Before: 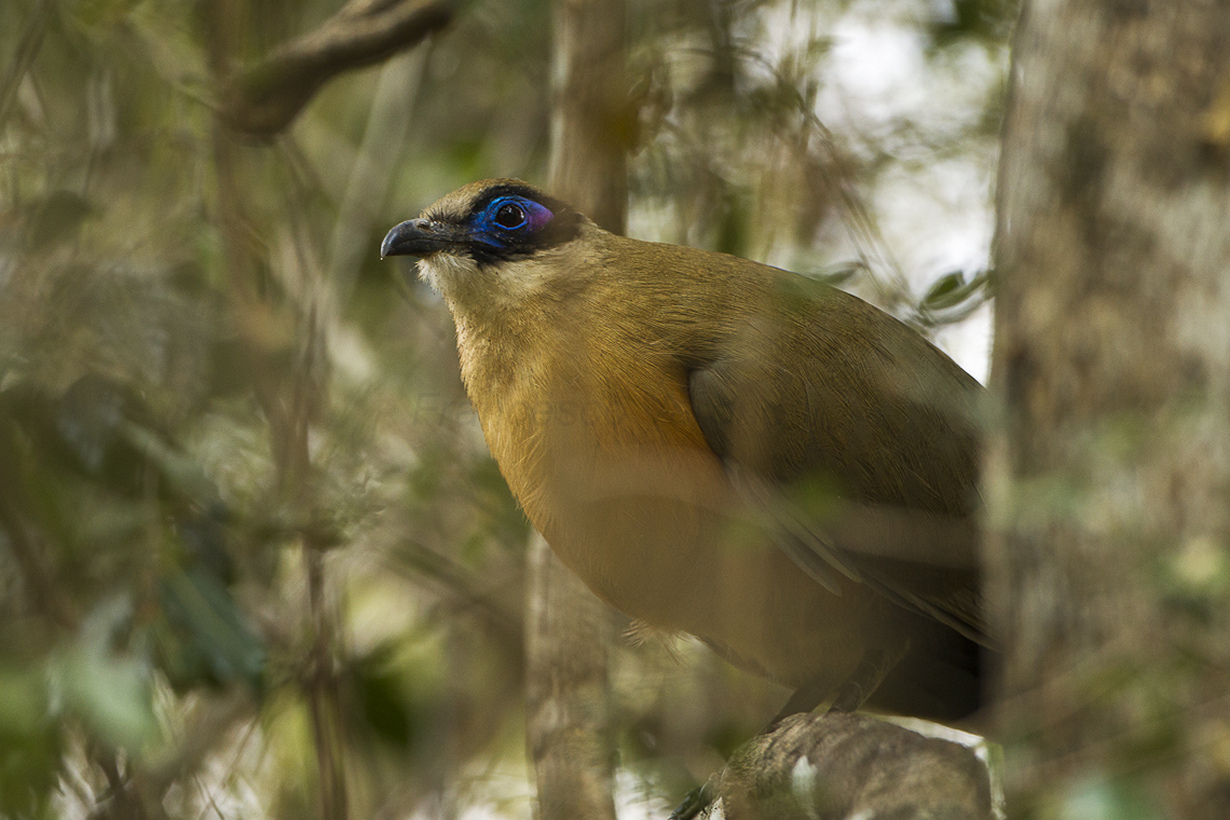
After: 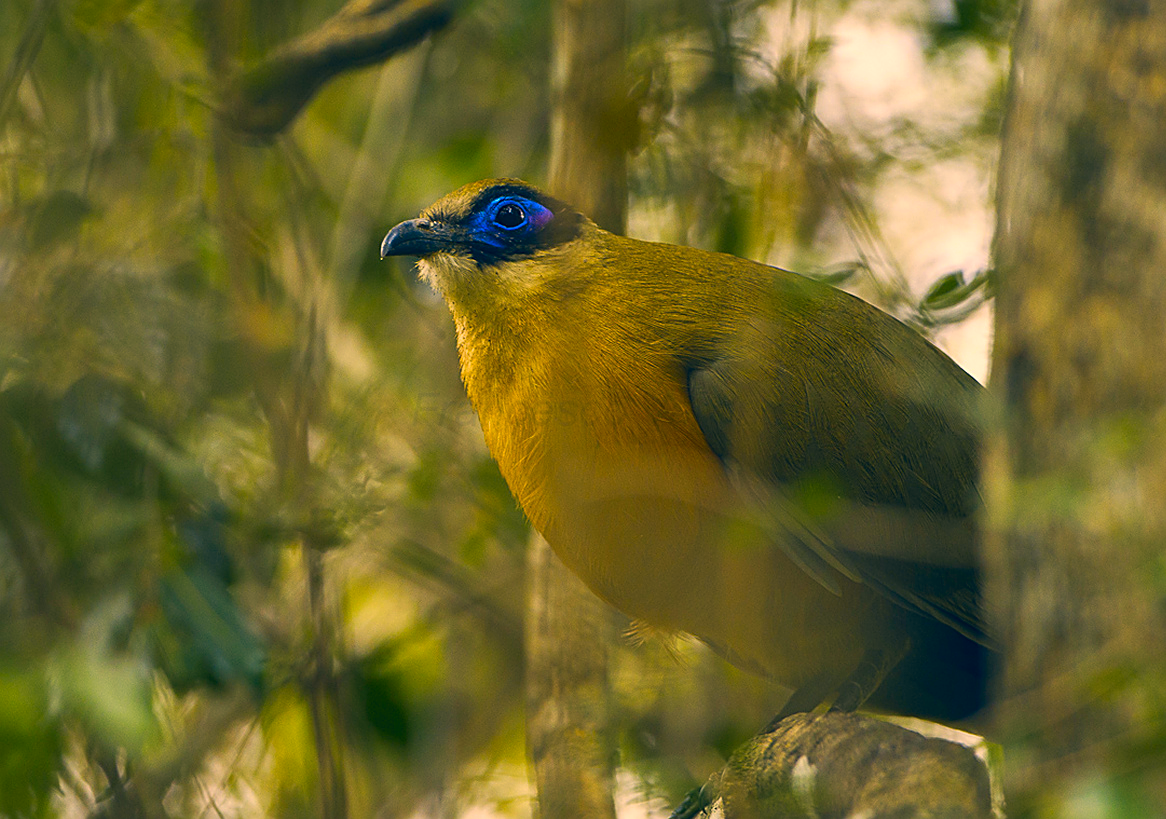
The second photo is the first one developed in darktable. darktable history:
sharpen: on, module defaults
color correction: highlights a* 10.32, highlights b* 14.66, shadows a* -9.59, shadows b* -15.02
color contrast: green-magenta contrast 1.55, blue-yellow contrast 1.83
crop and rotate: right 5.167%
